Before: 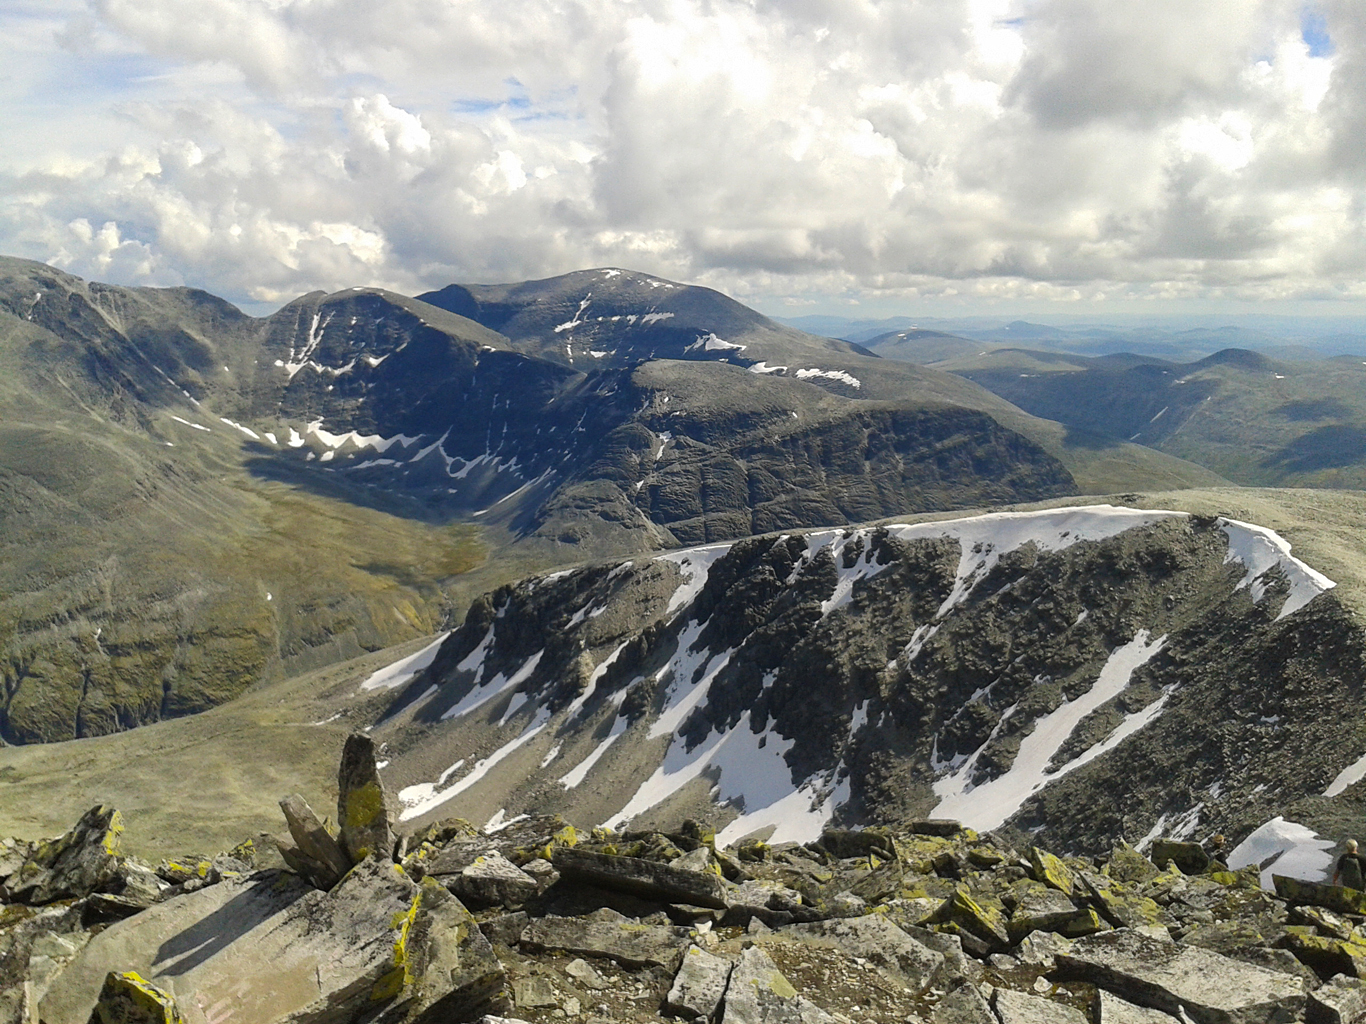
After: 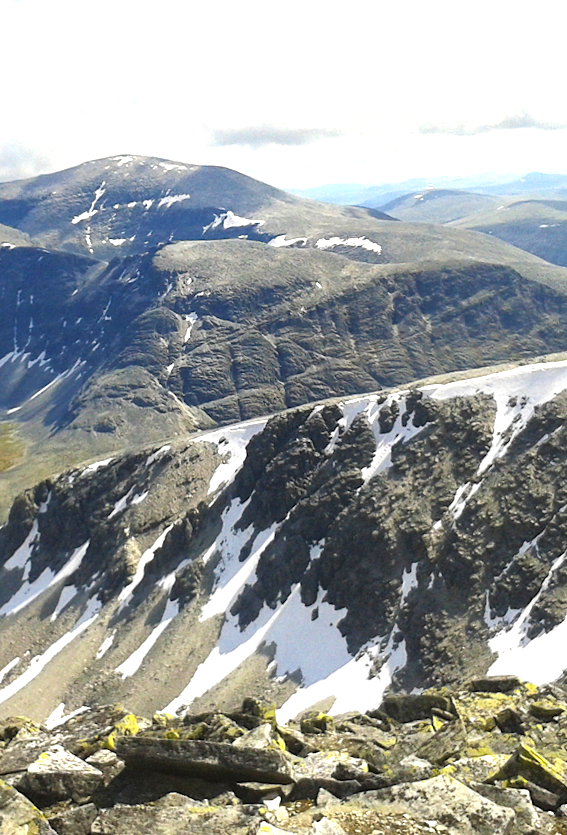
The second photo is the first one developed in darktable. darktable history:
rotate and perspective: rotation -5°, crop left 0.05, crop right 0.952, crop top 0.11, crop bottom 0.89
exposure: black level correction 0, exposure 1.125 EV, compensate exposure bias true, compensate highlight preservation false
crop: left 33.452%, top 6.025%, right 23.155%
